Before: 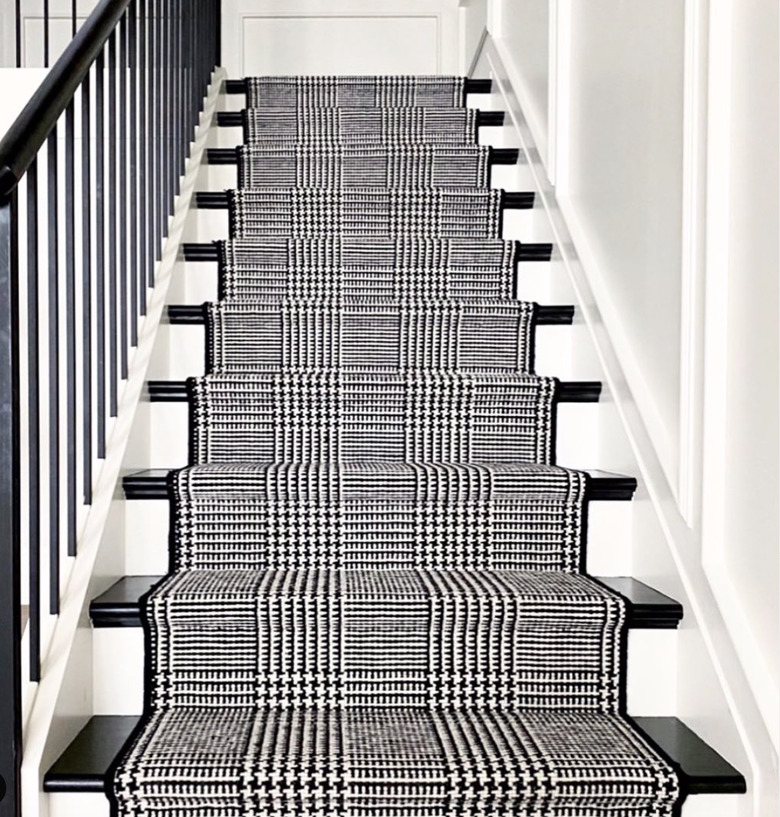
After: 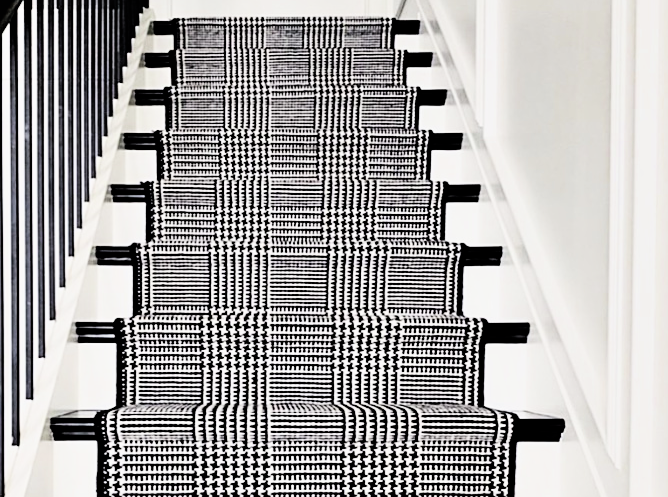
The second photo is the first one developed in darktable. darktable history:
crop and rotate: left 9.288%, top 7.266%, right 4.994%, bottom 31.884%
sharpen: amount 0.203
tone equalizer: -8 EV -0.753 EV, -7 EV -0.681 EV, -6 EV -0.638 EV, -5 EV -0.41 EV, -3 EV 0.376 EV, -2 EV 0.6 EV, -1 EV 0.675 EV, +0 EV 0.762 EV, edges refinement/feathering 500, mask exposure compensation -1.57 EV, preserve details no
shadows and highlights: shadows 59.63, soften with gaussian
filmic rgb: black relative exposure -4.97 EV, white relative exposure 3.96 EV, hardness 2.89, contrast 1.39
